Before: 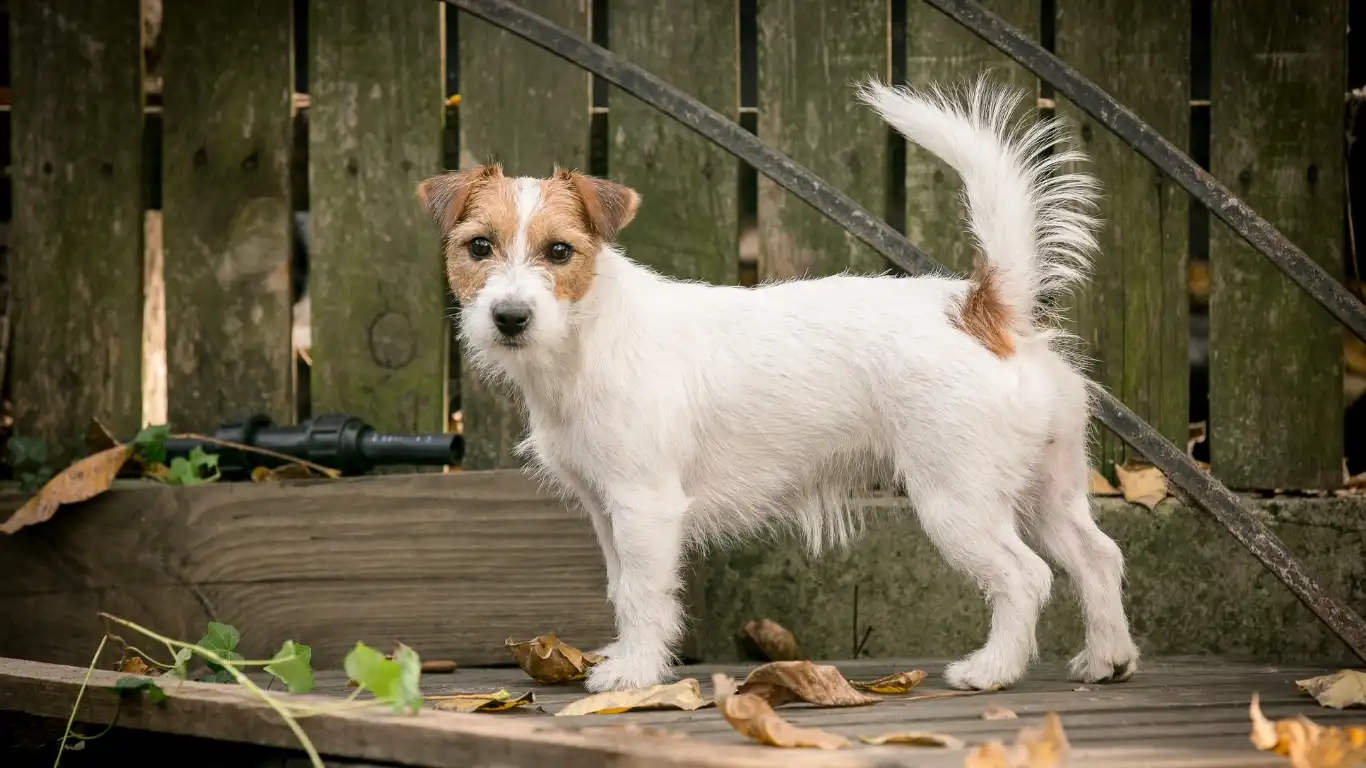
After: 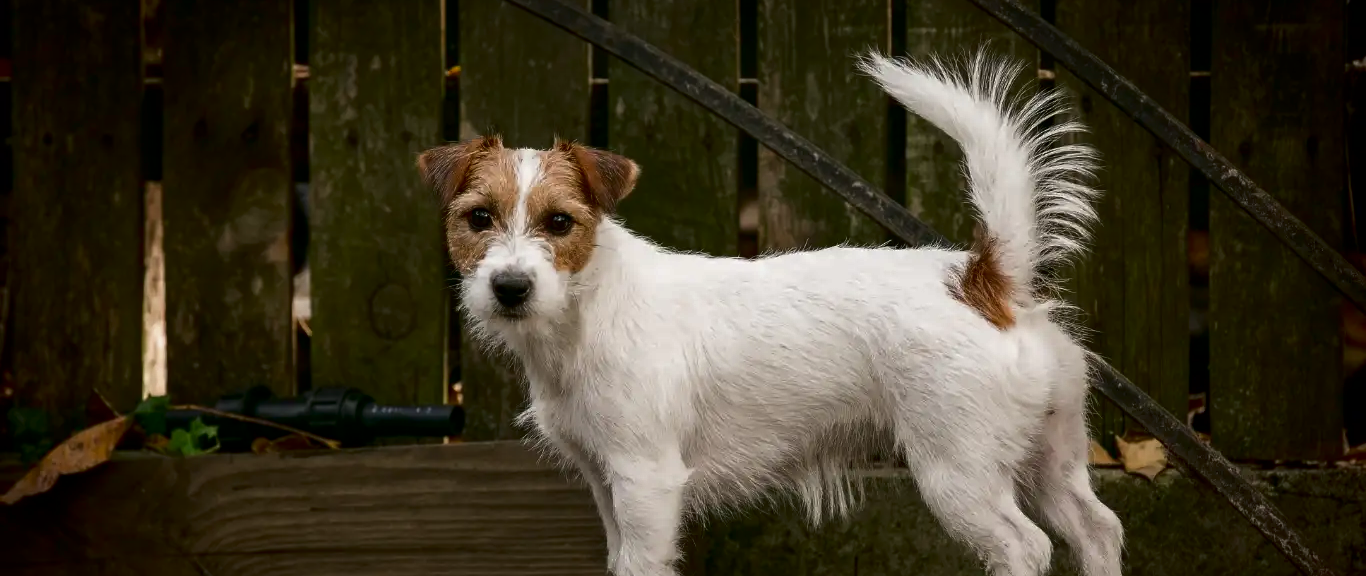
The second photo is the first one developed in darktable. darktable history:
contrast brightness saturation: brightness -0.52
crop: top 3.857%, bottom 21.132%
